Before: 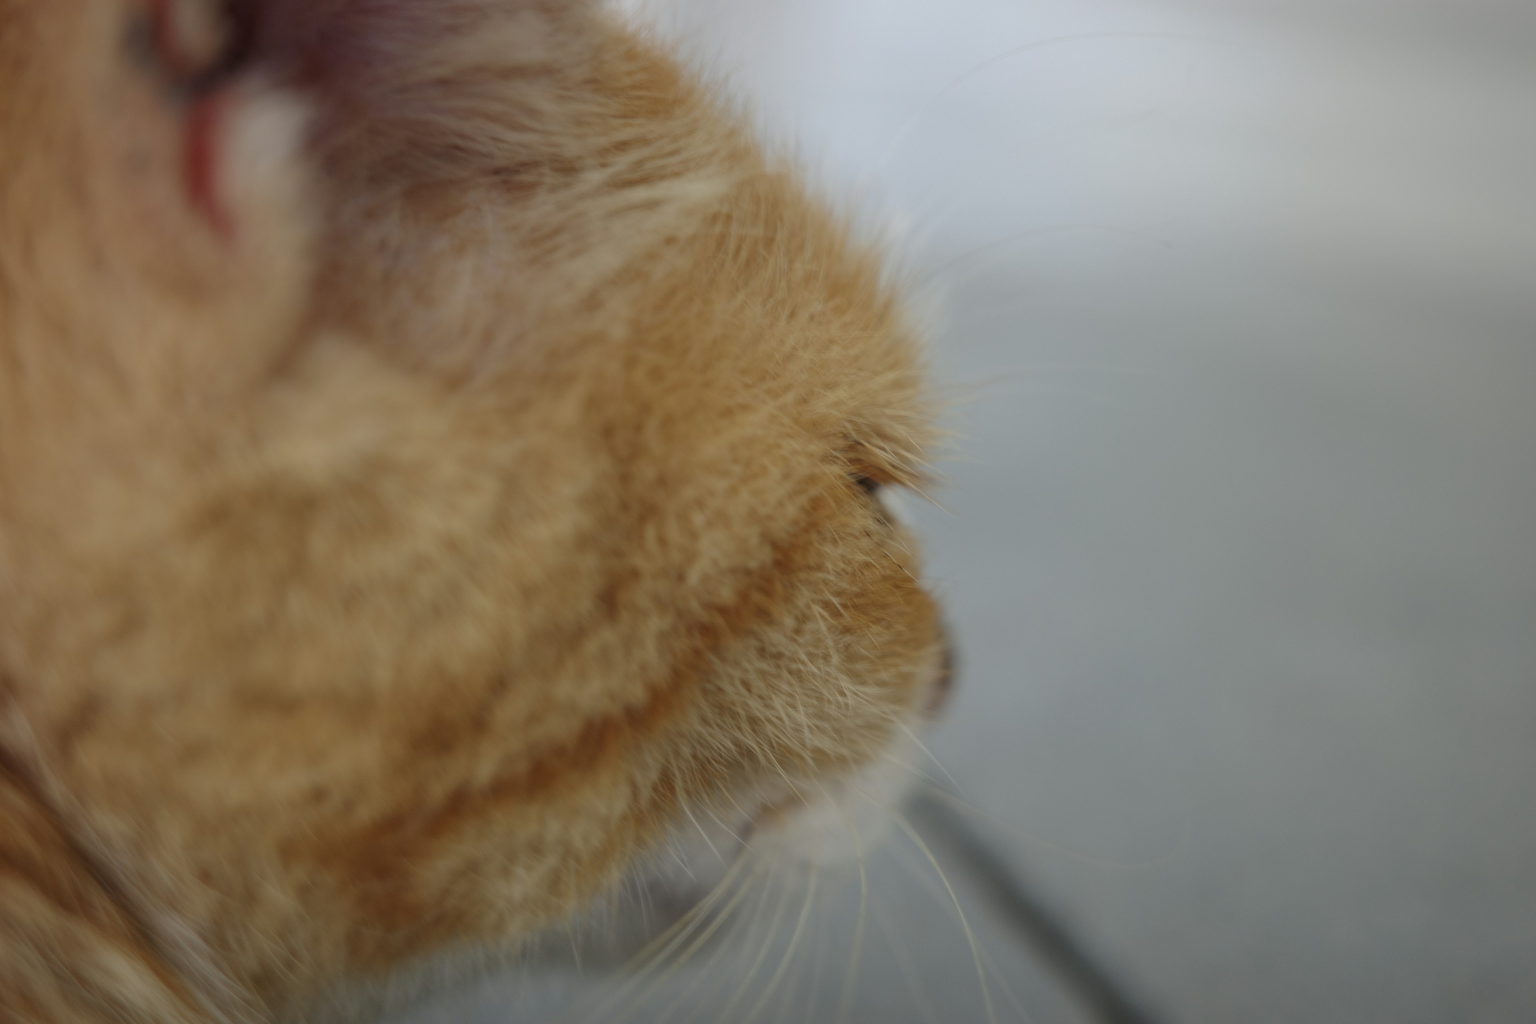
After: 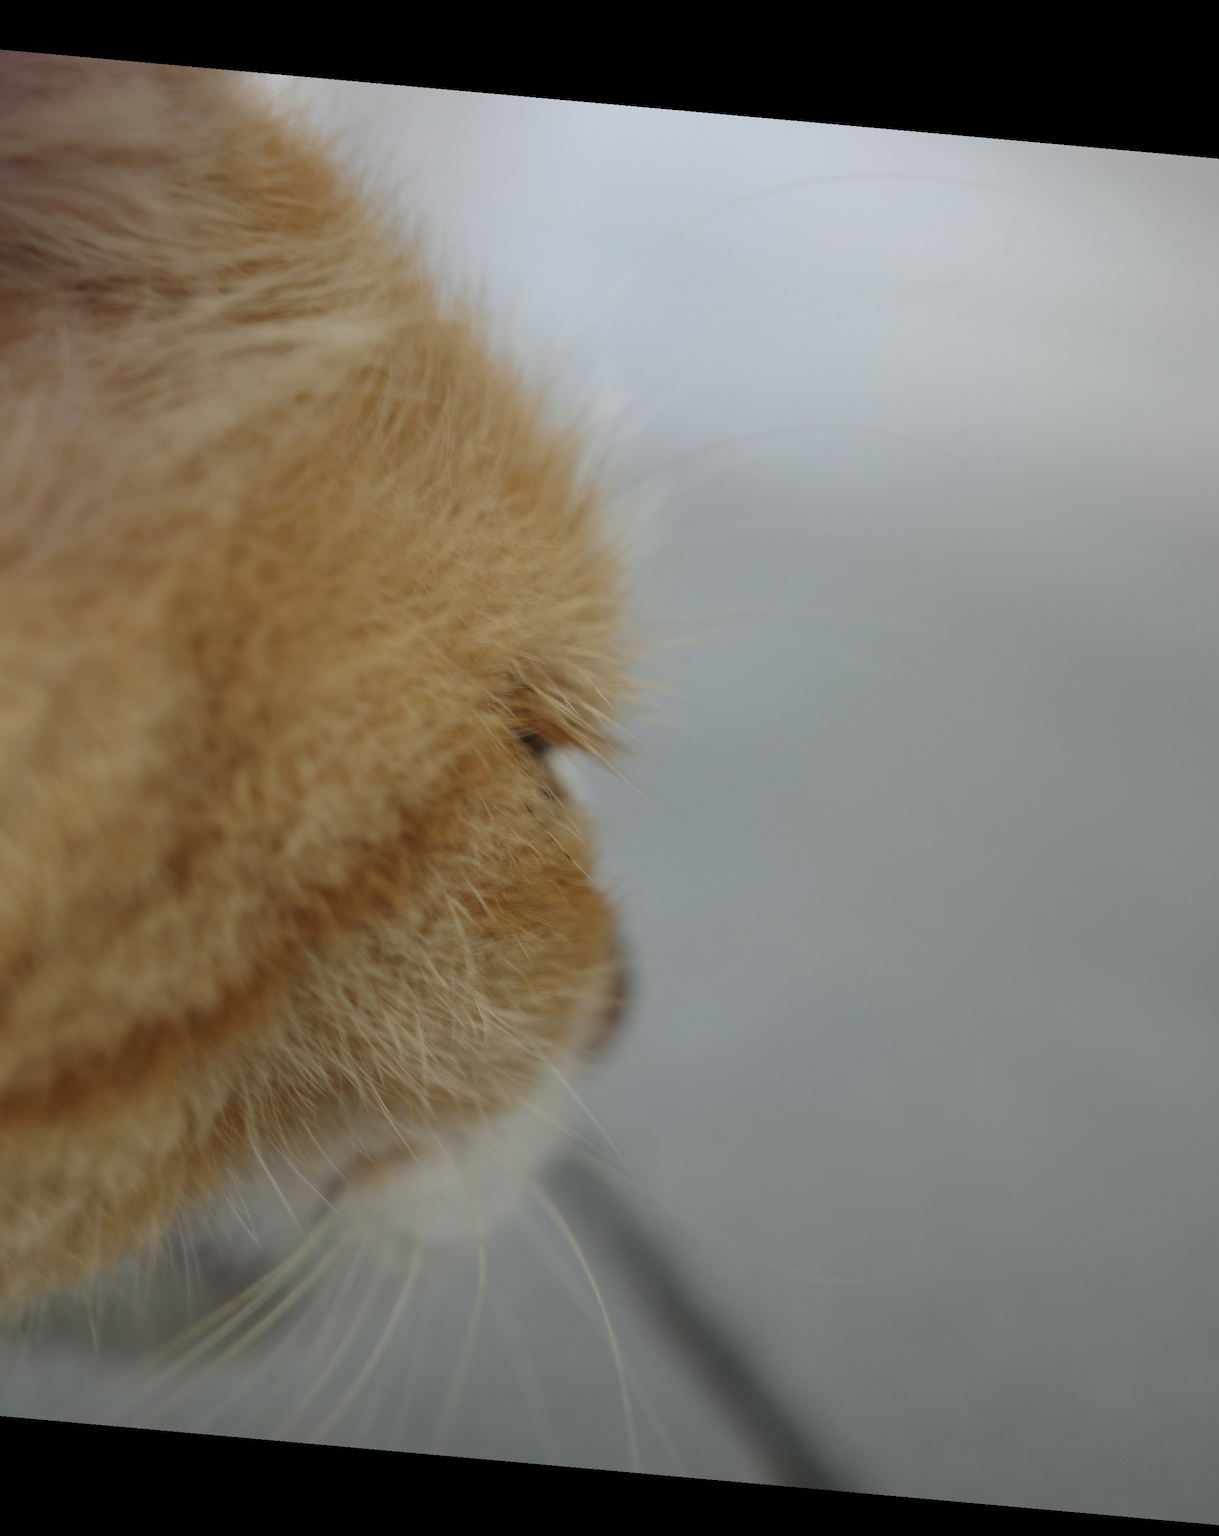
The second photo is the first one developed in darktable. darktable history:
crop: left 31.458%, top 0%, right 11.876%
rotate and perspective: rotation 5.12°, automatic cropping off
